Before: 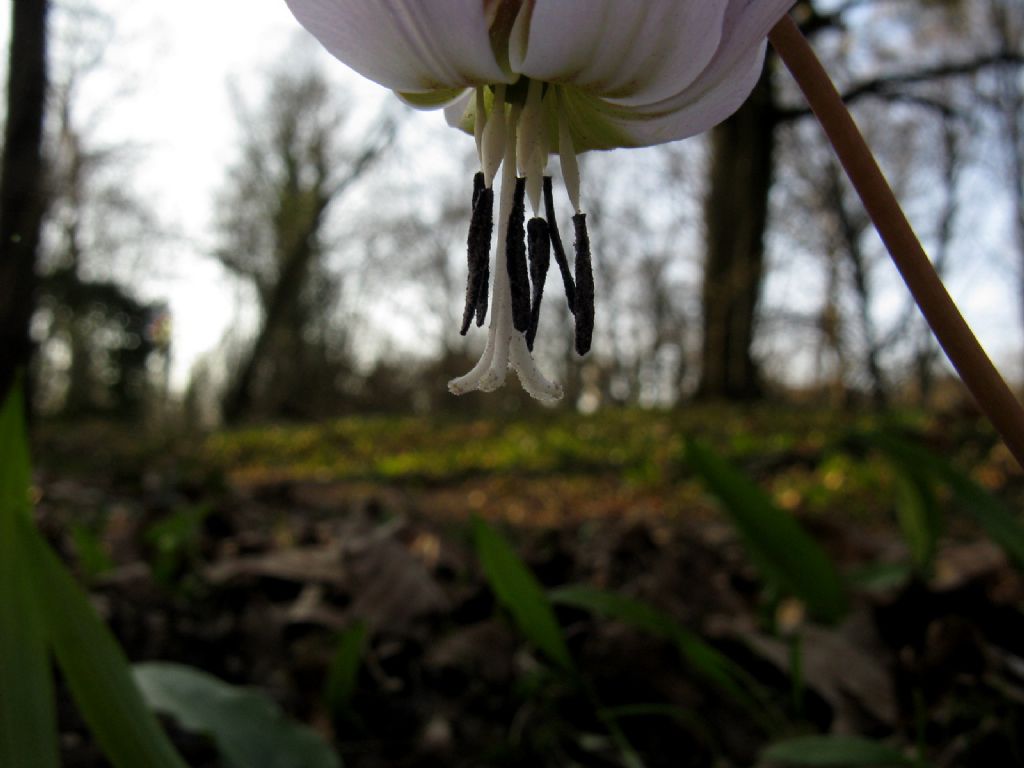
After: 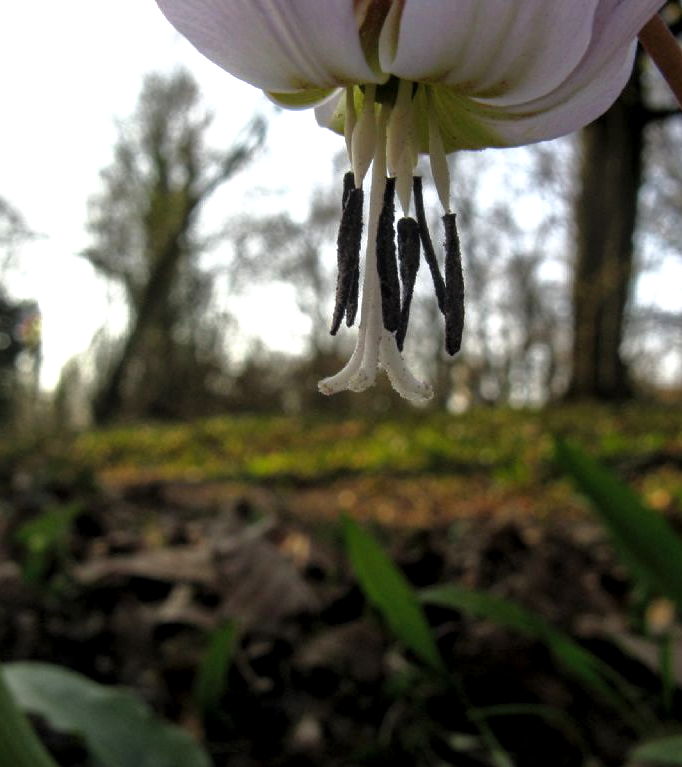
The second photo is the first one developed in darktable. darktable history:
tone equalizer: -8 EV 0.001 EV, -7 EV -0.002 EV, -6 EV 0.003 EV, -5 EV -0.046 EV, -4 EV -0.123 EV, -3 EV -0.166 EV, -2 EV 0.229 EV, -1 EV 0.726 EV, +0 EV 0.505 EV, edges refinement/feathering 500, mask exposure compensation -1.57 EV, preserve details no
local contrast: on, module defaults
crop and rotate: left 12.749%, right 20.573%
contrast brightness saturation: brightness 0.09, saturation 0.192
